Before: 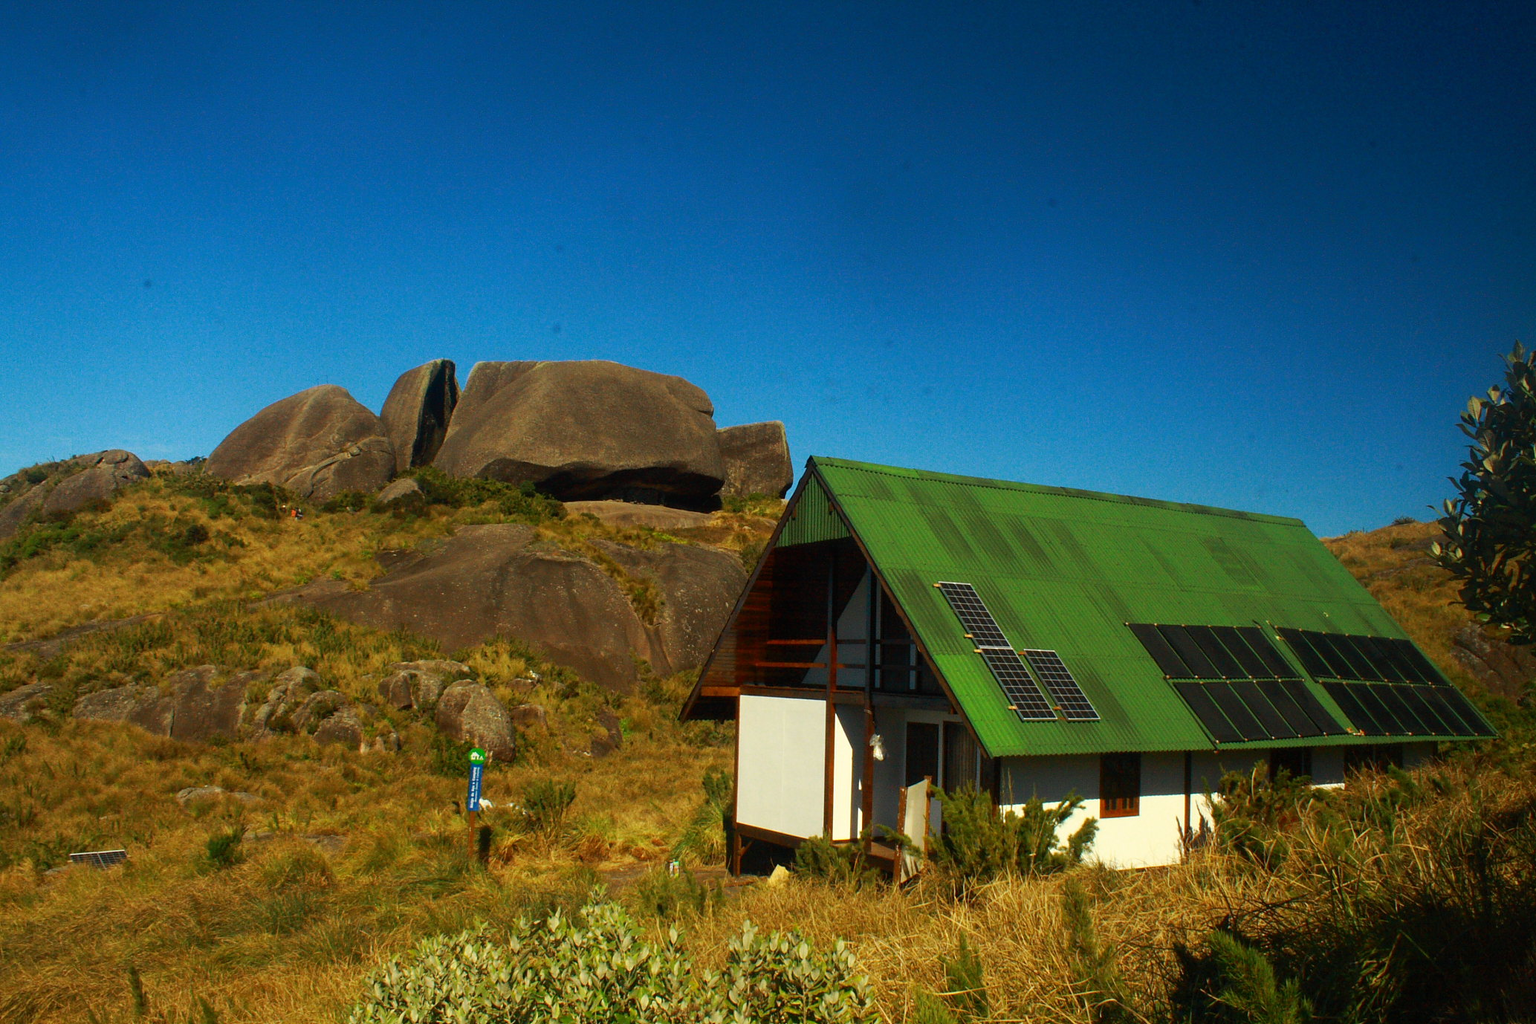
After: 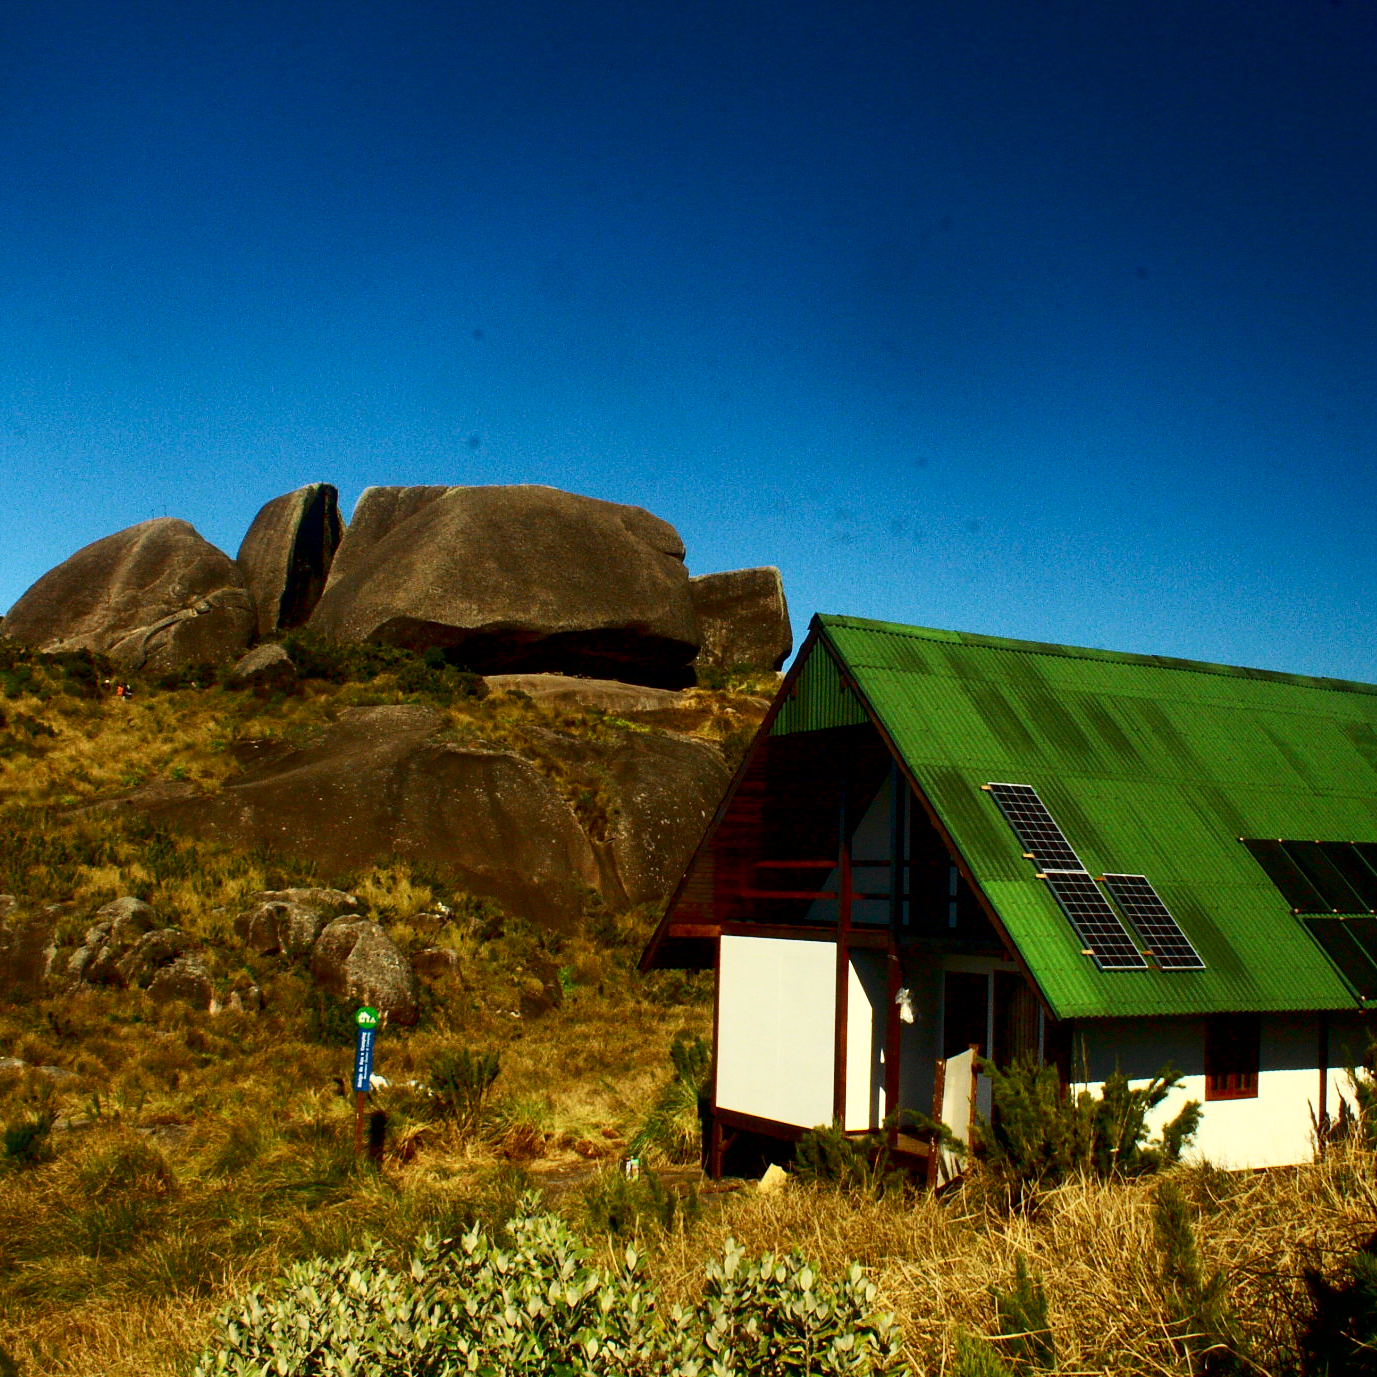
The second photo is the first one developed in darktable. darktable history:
contrast brightness saturation: contrast 0.28
exposure: black level correction 0.009, exposure 0.014 EV, compensate highlight preservation false
crop and rotate: left 13.342%, right 19.991%
